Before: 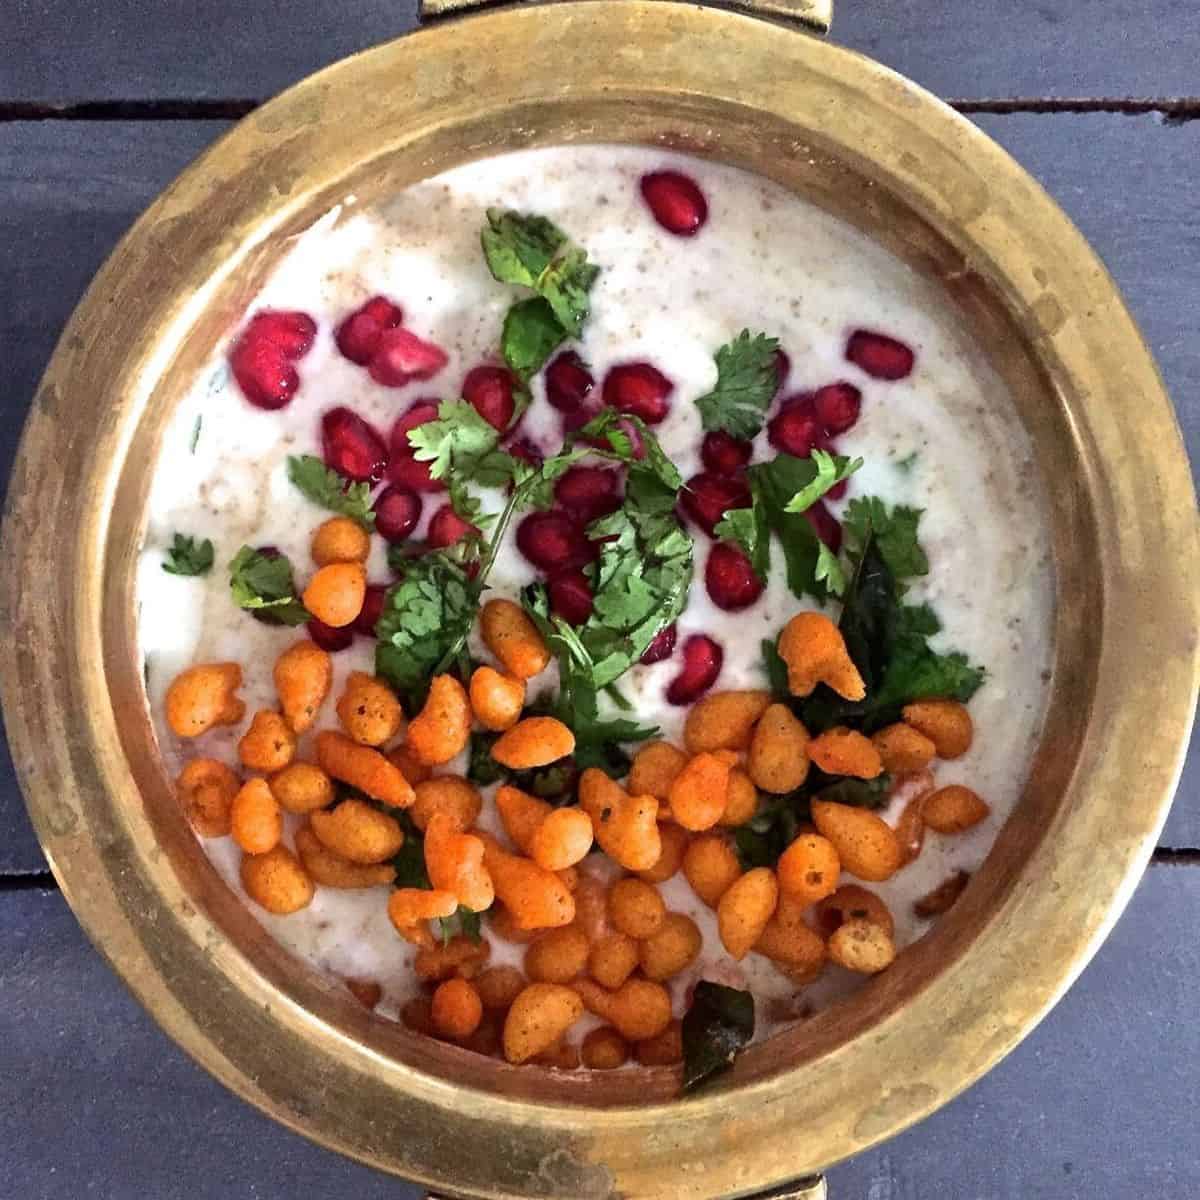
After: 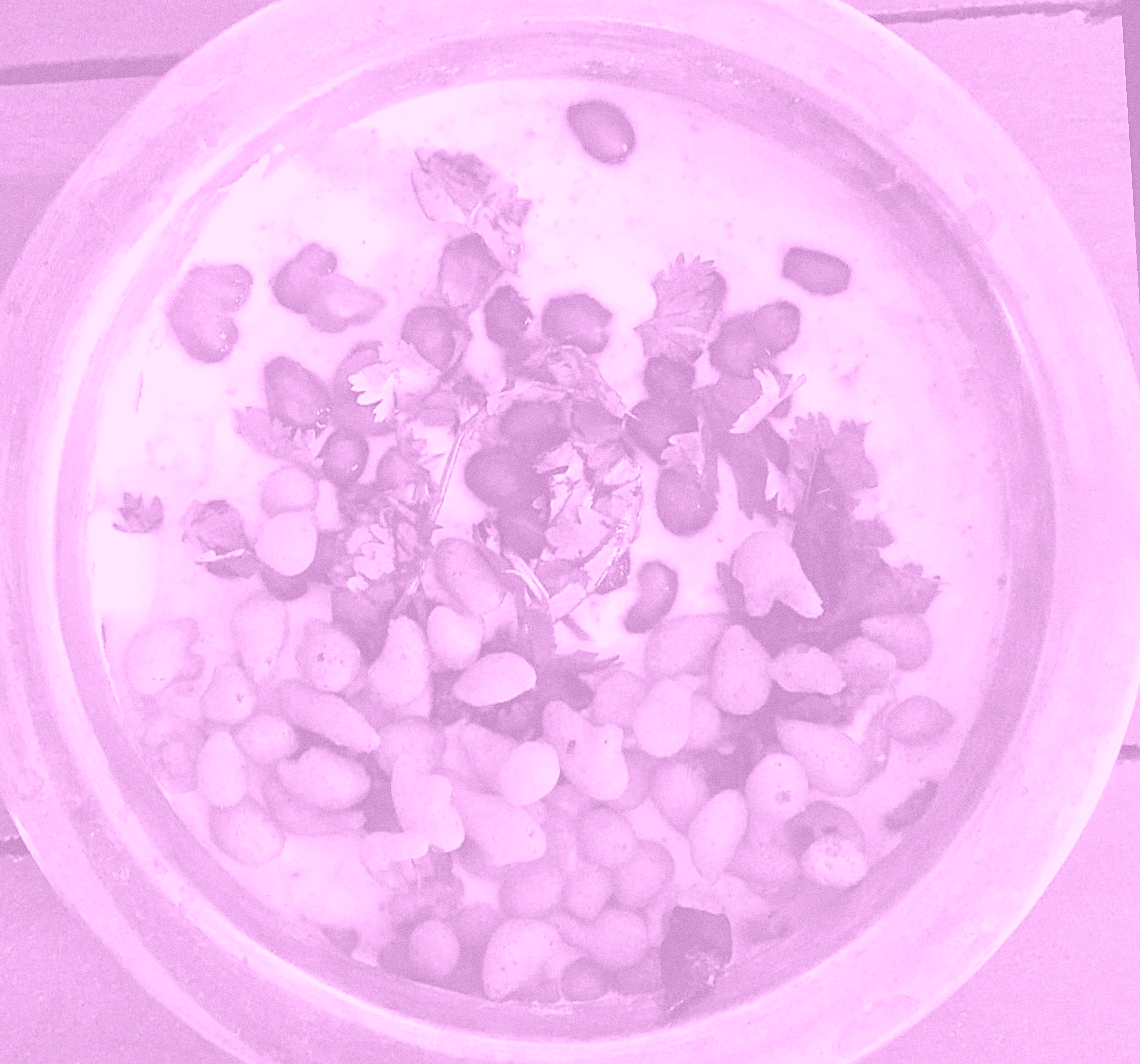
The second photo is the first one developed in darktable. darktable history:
crop and rotate: left 3.238%
white balance: emerald 1
sharpen: on, module defaults
colorize: hue 331.2°, saturation 75%, source mix 30.28%, lightness 70.52%, version 1
grain: coarseness 0.09 ISO
rotate and perspective: rotation -3.52°, crop left 0.036, crop right 0.964, crop top 0.081, crop bottom 0.919
